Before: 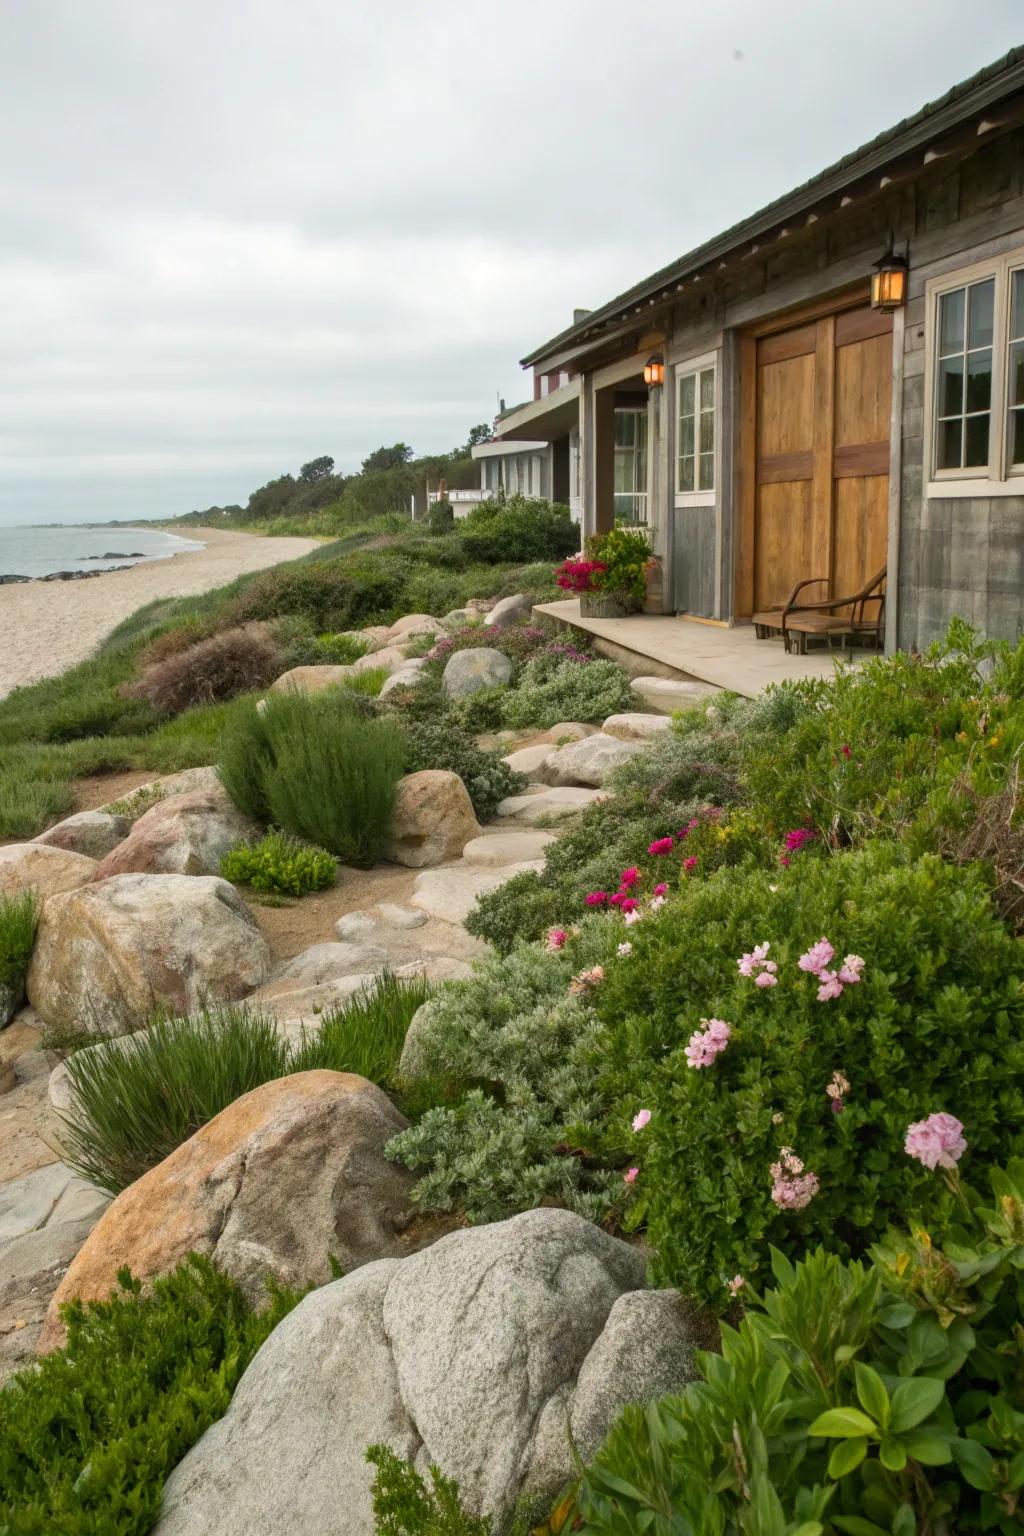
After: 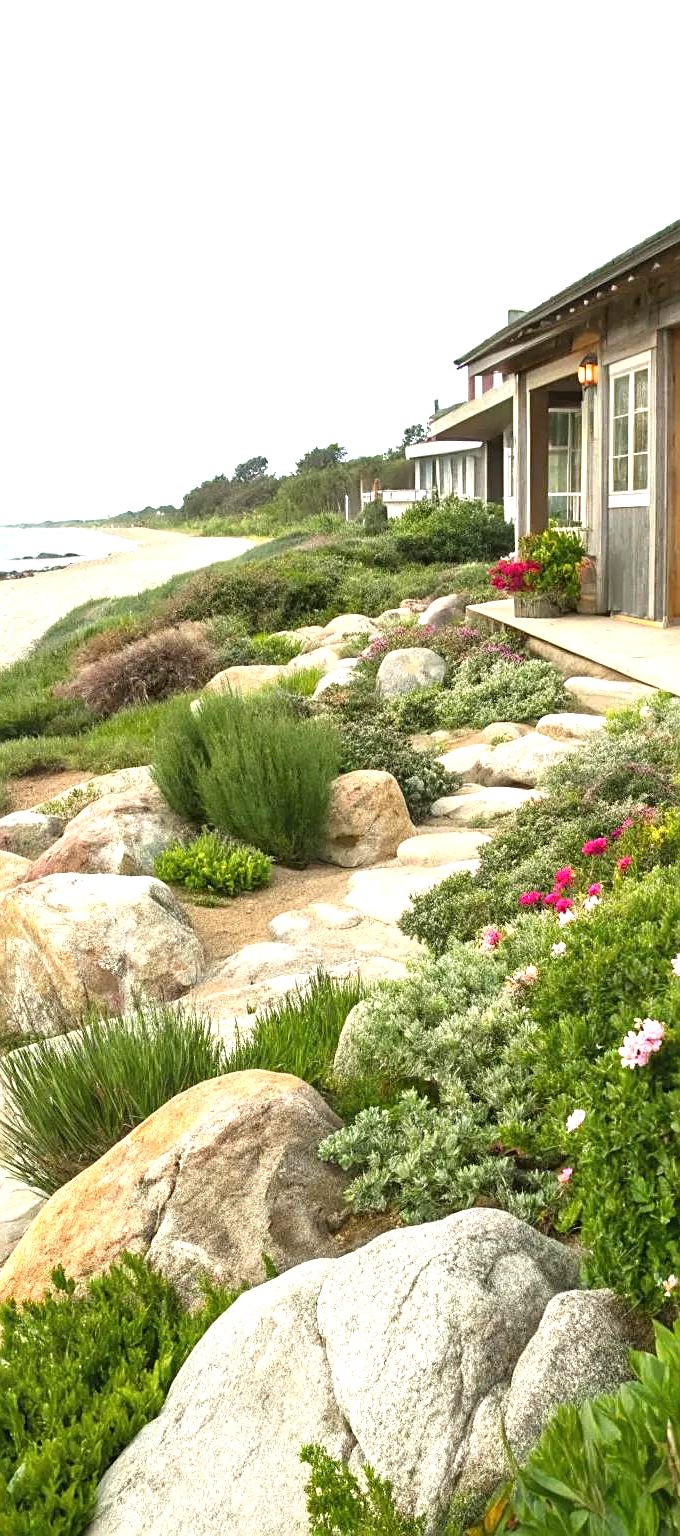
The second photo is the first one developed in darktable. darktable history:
crop and rotate: left 6.509%, right 27.063%
sharpen: on, module defaults
exposure: black level correction 0, exposure 1.2 EV, compensate exposure bias true, compensate highlight preservation false
